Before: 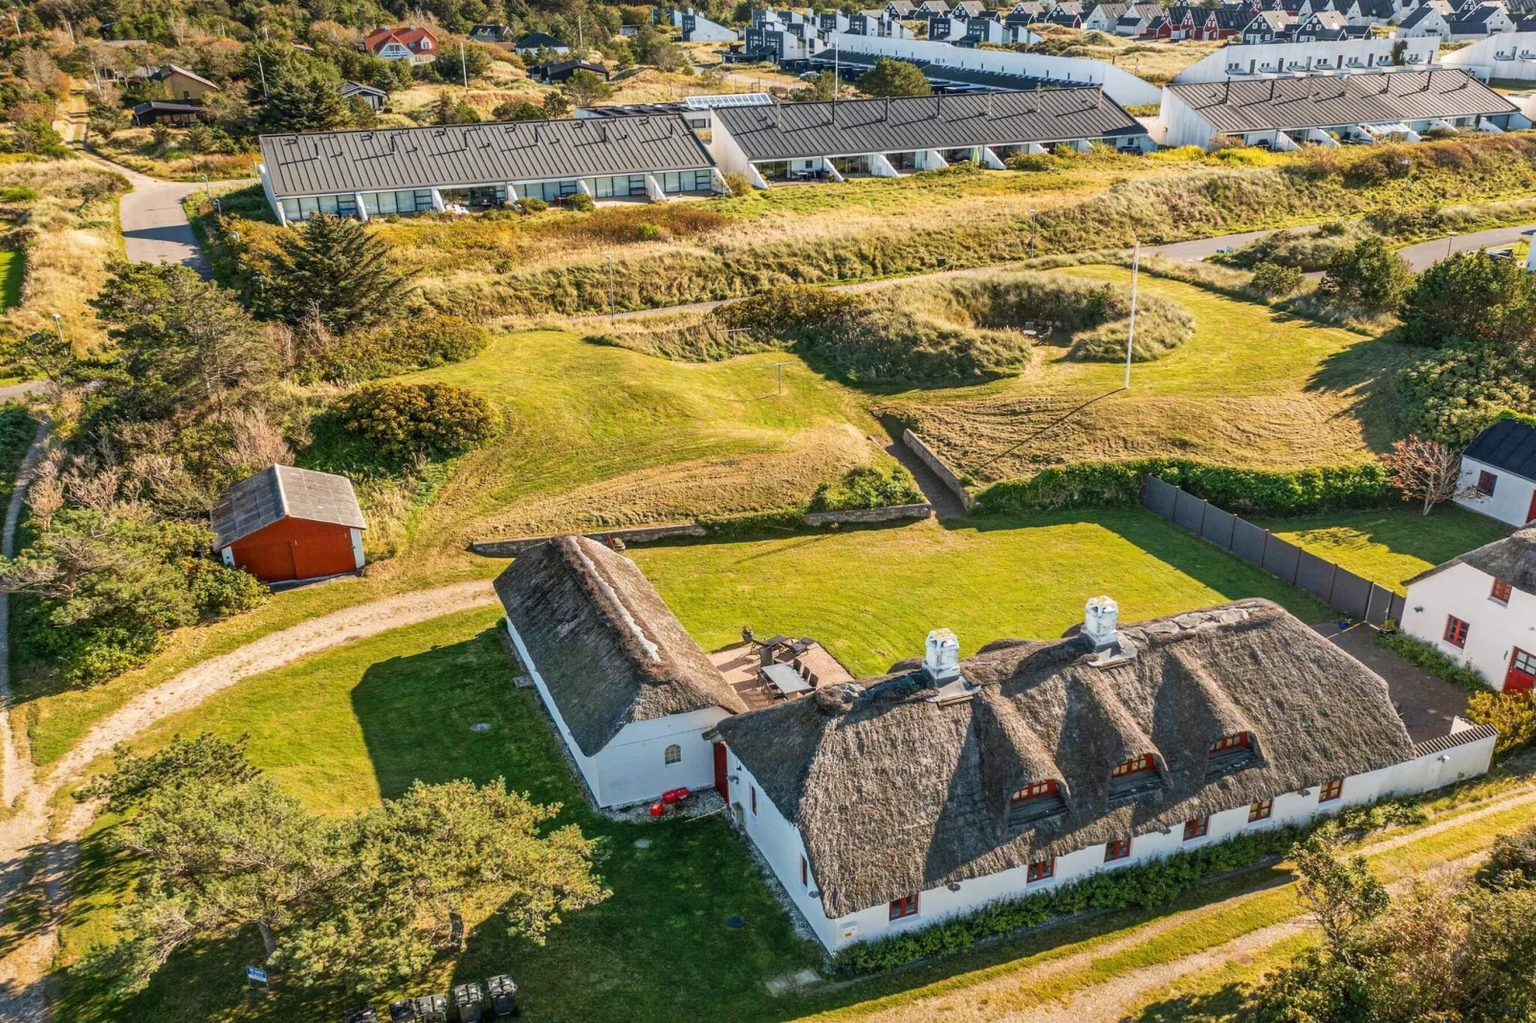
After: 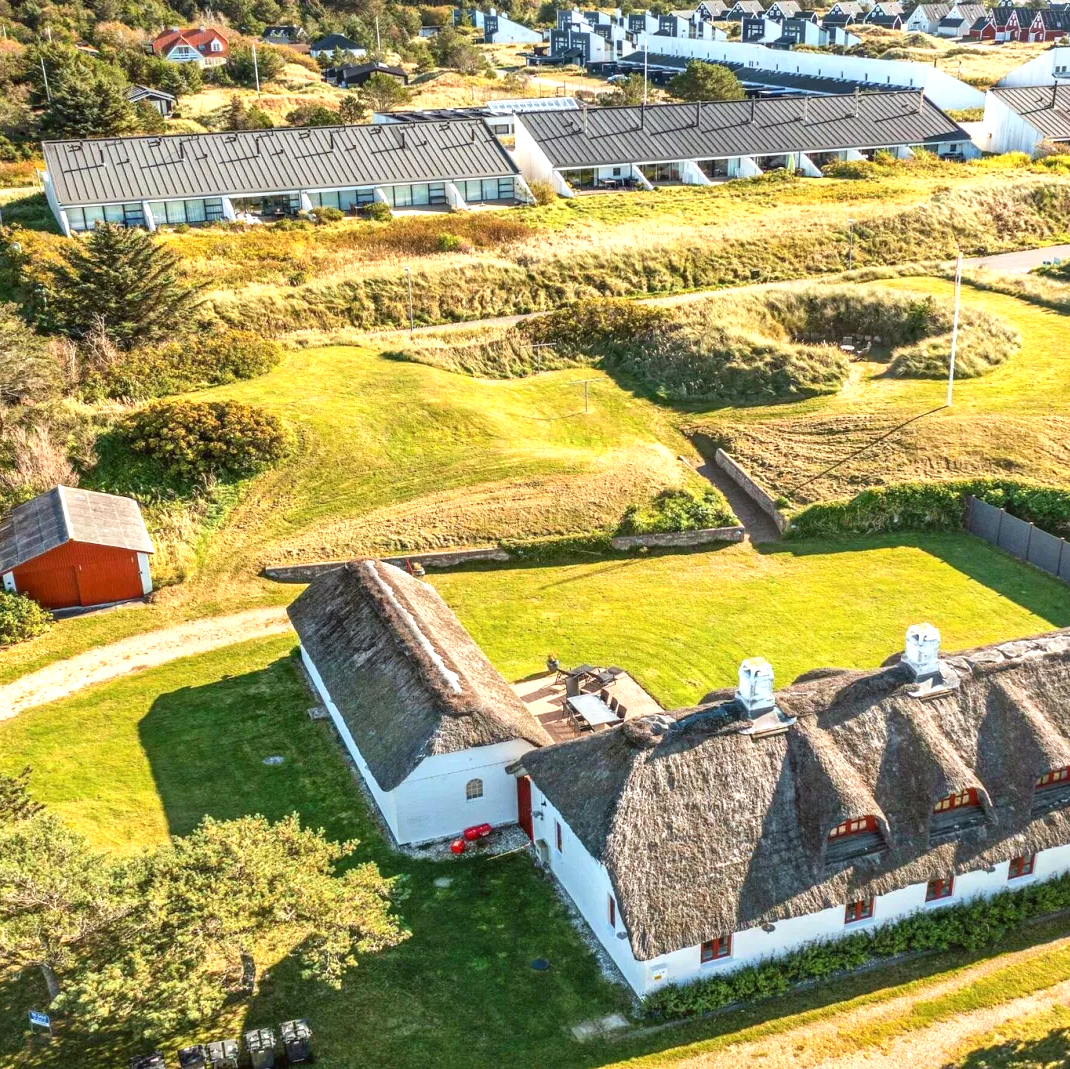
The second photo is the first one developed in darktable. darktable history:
color correction: highlights a* -2.73, highlights b* -2.09, shadows a* 2.41, shadows b* 2.73
crop and rotate: left 14.292%, right 19.041%
exposure: exposure 0.74 EV, compensate highlight preservation false
